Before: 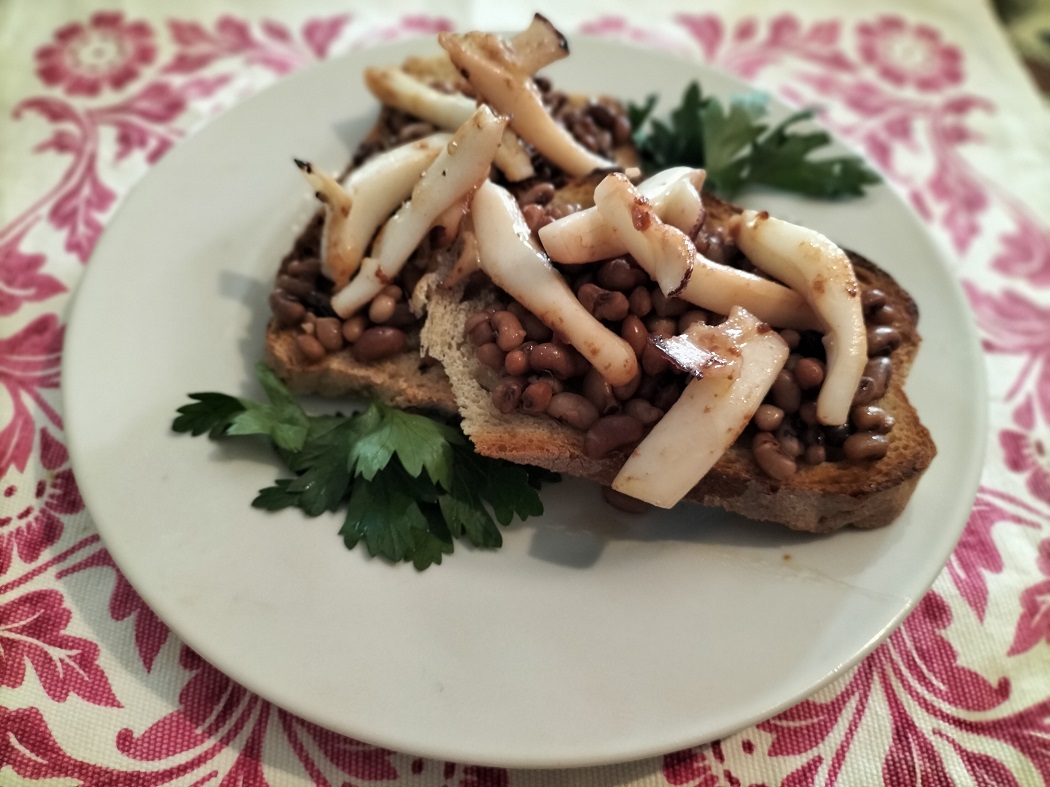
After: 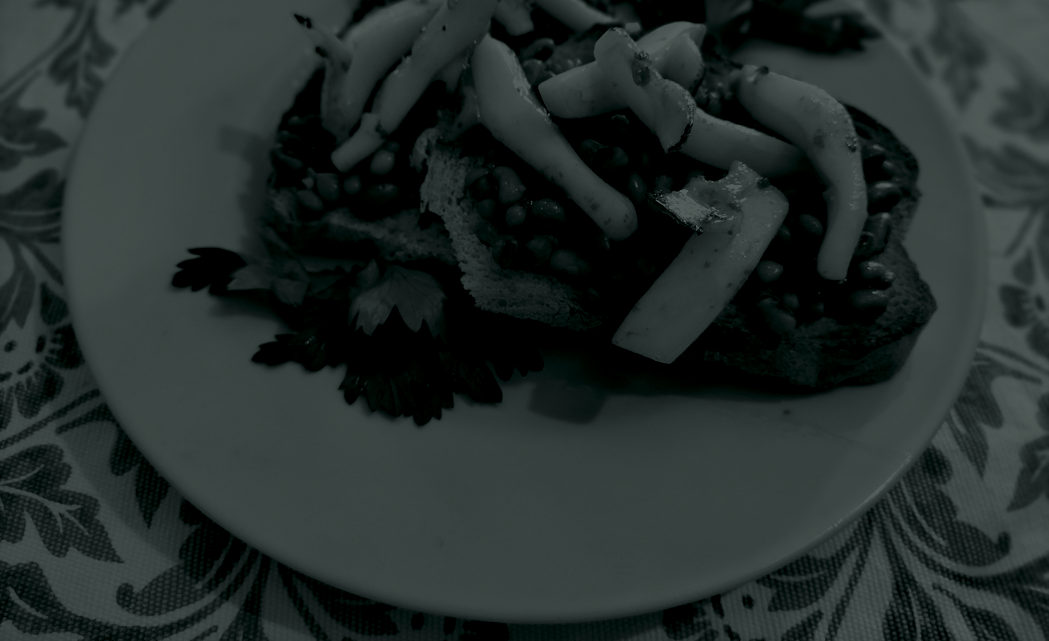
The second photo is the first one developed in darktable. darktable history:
colorize: hue 90°, saturation 19%, lightness 1.59%, version 1
crop and rotate: top 18.507%
